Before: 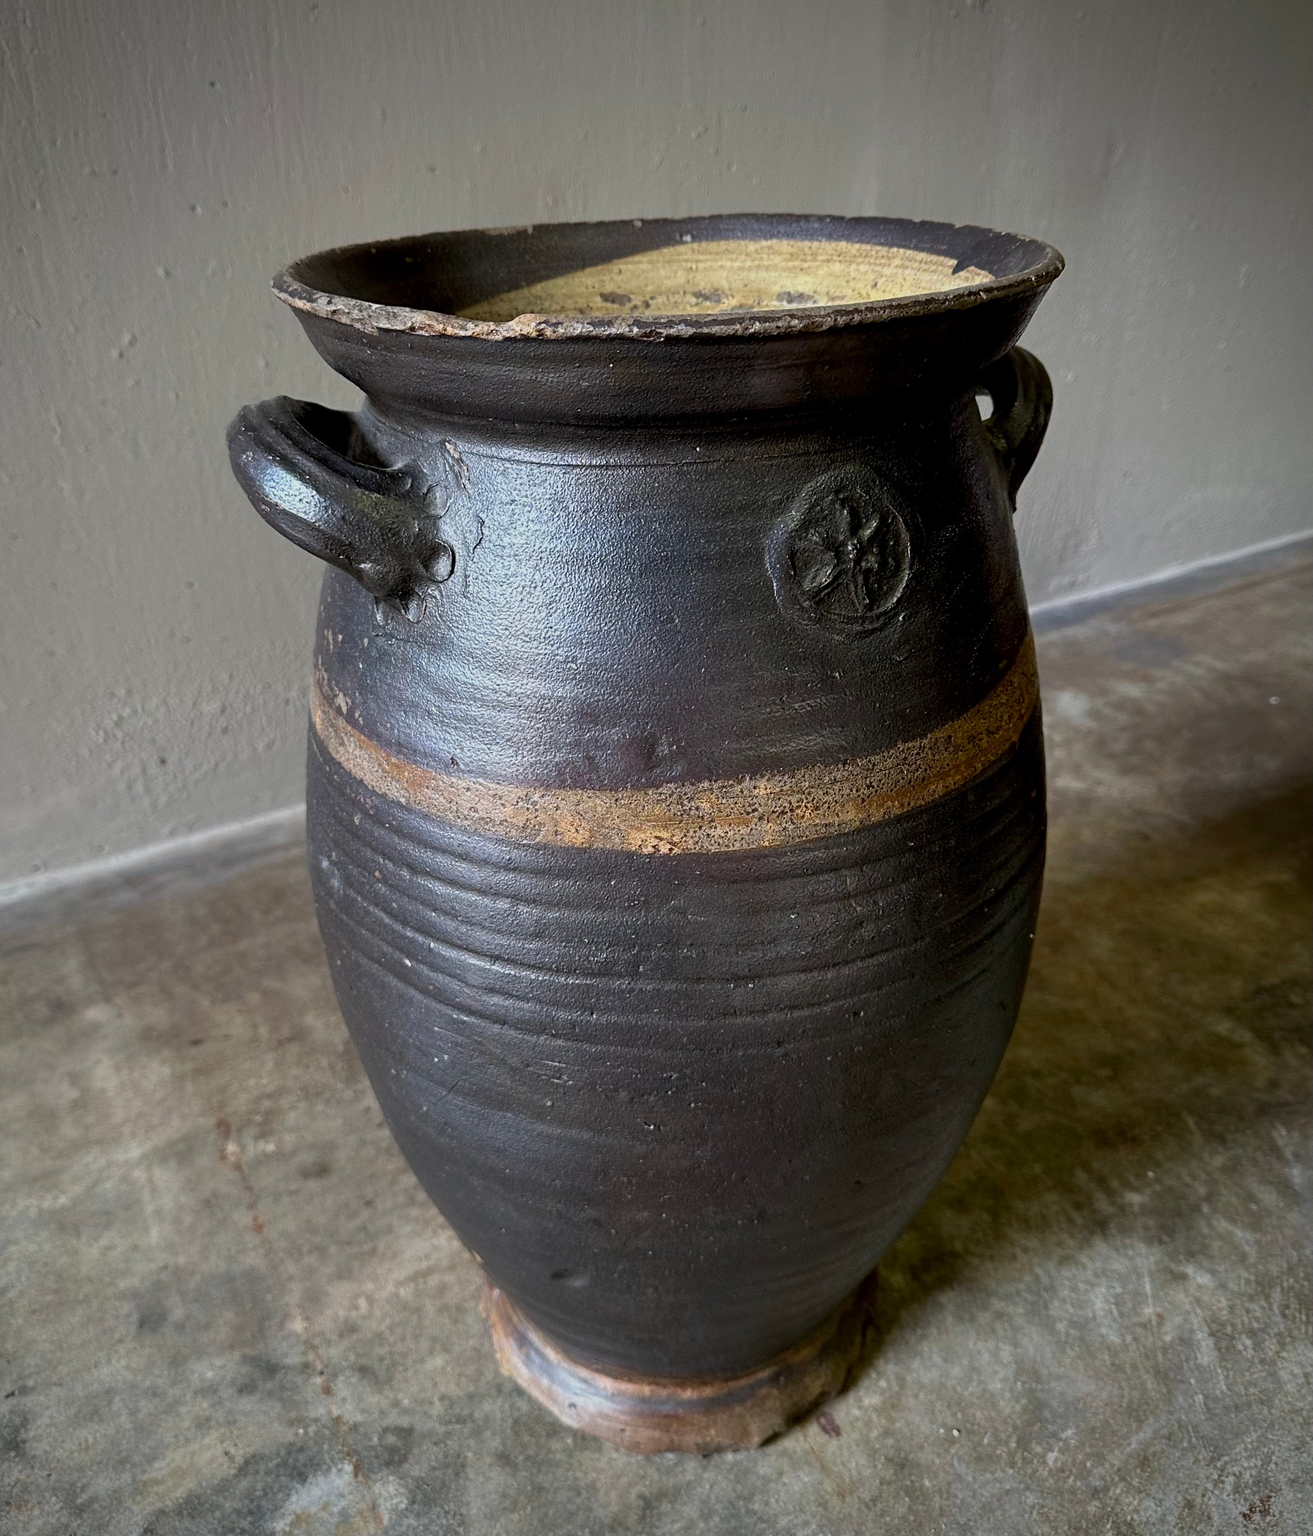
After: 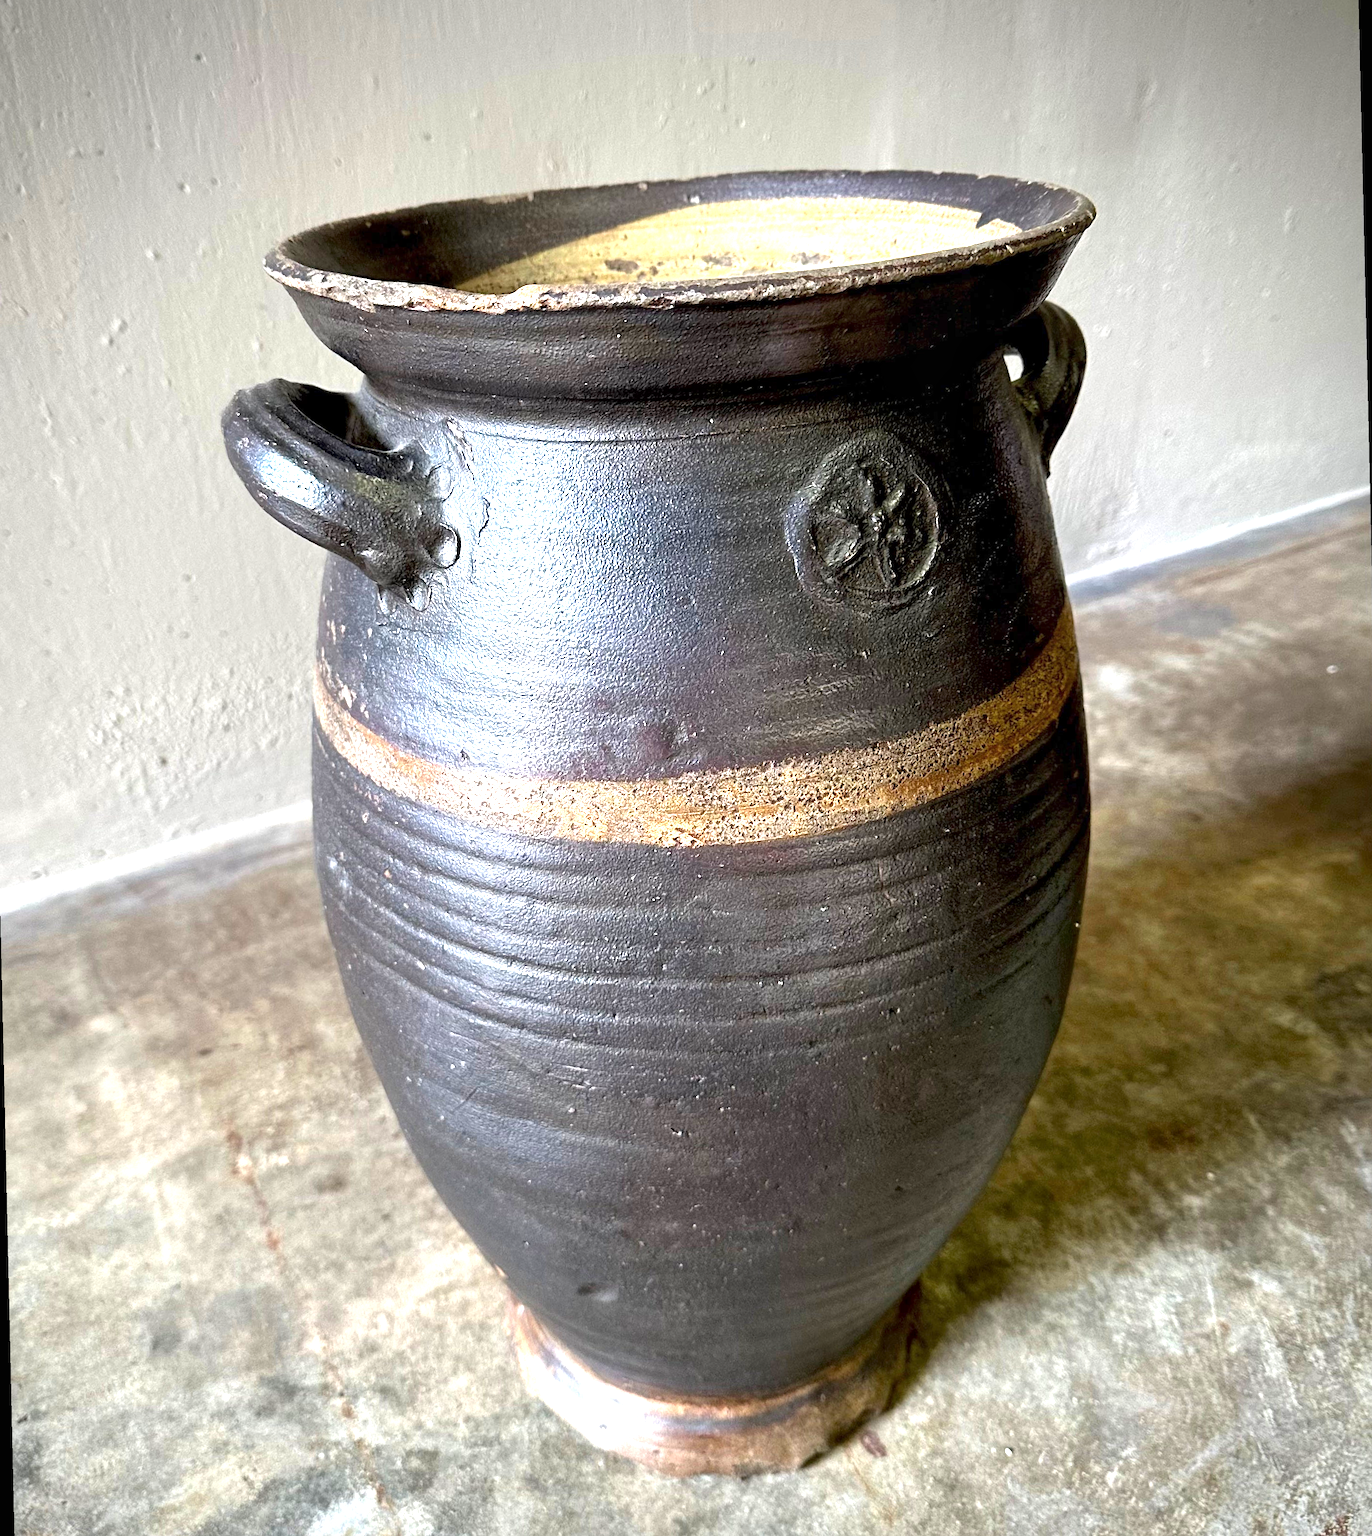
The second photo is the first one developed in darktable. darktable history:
rotate and perspective: rotation -1.32°, lens shift (horizontal) -0.031, crop left 0.015, crop right 0.985, crop top 0.047, crop bottom 0.982
exposure: black level correction 0, exposure 1.6 EV, compensate exposure bias true, compensate highlight preservation false
local contrast: mode bilateral grid, contrast 20, coarseness 50, detail 120%, midtone range 0.2
